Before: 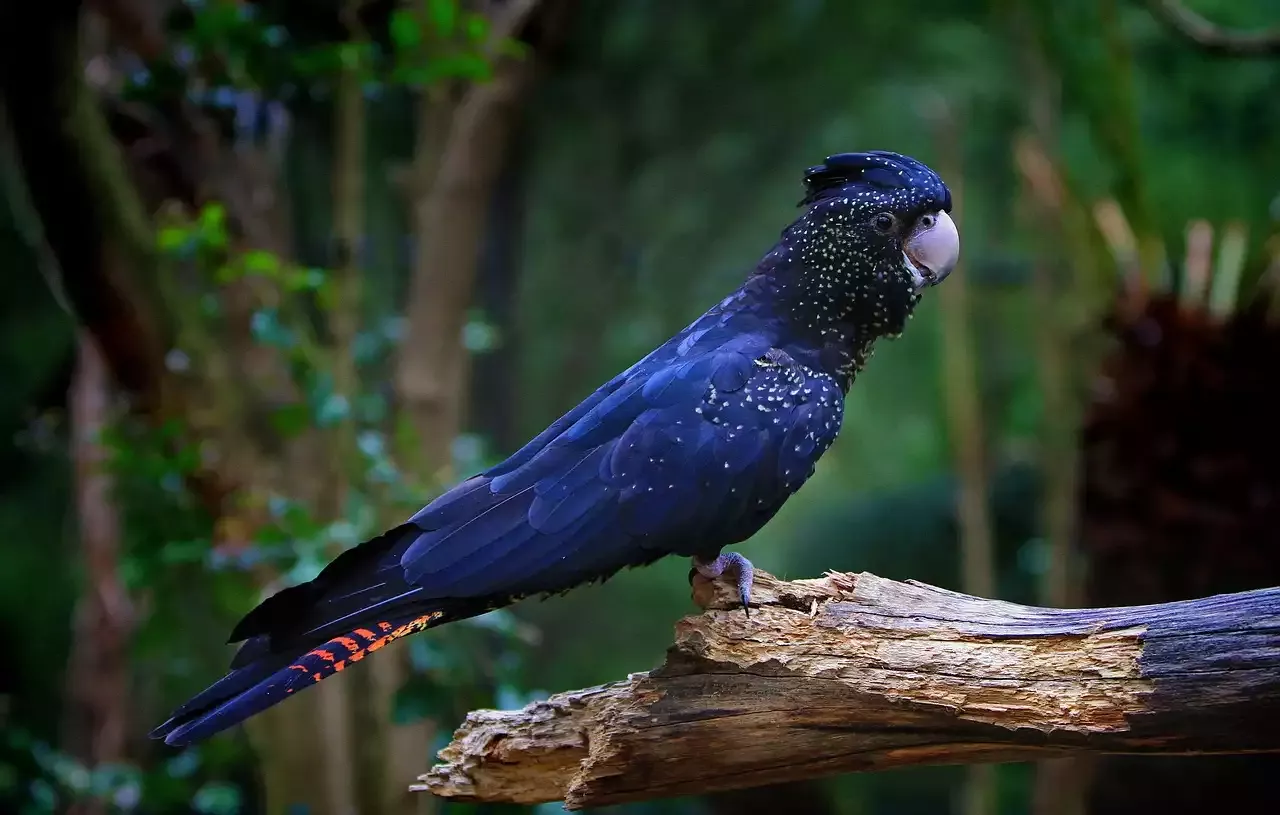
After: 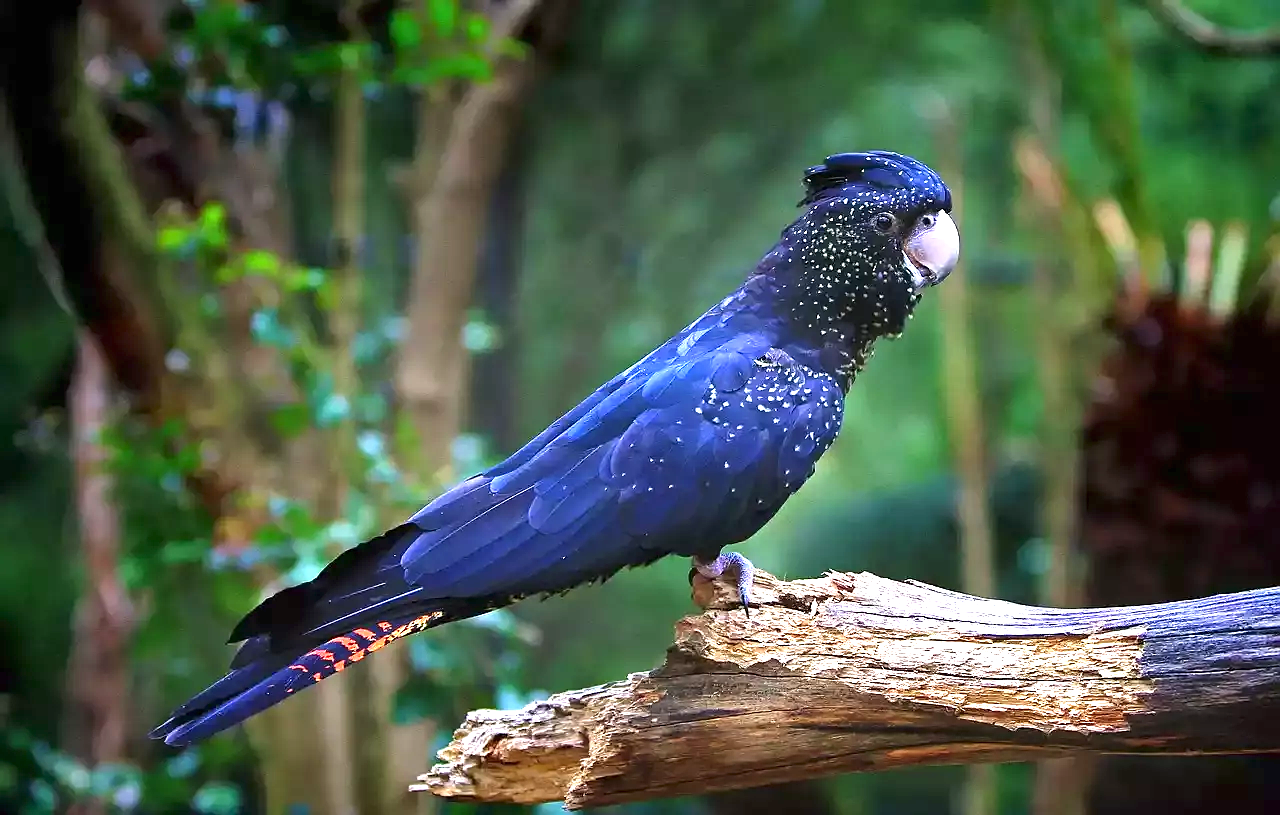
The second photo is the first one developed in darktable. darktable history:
exposure: black level correction 0, exposure 1.55 EV, compensate exposure bias true, compensate highlight preservation false
sharpen: radius 1
